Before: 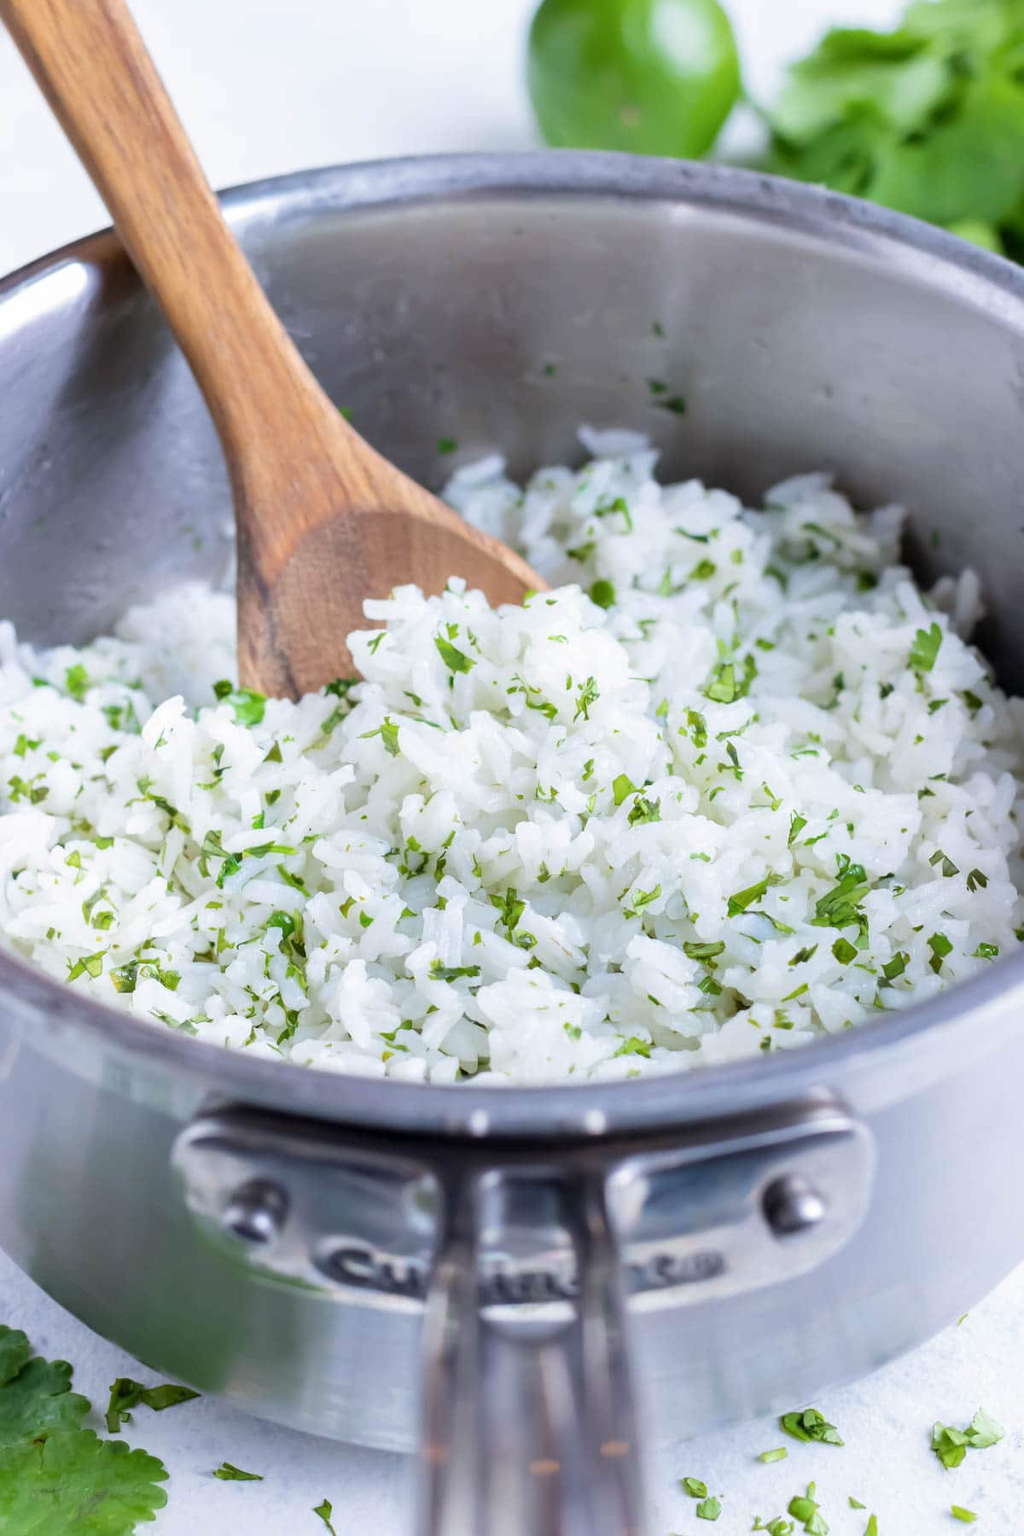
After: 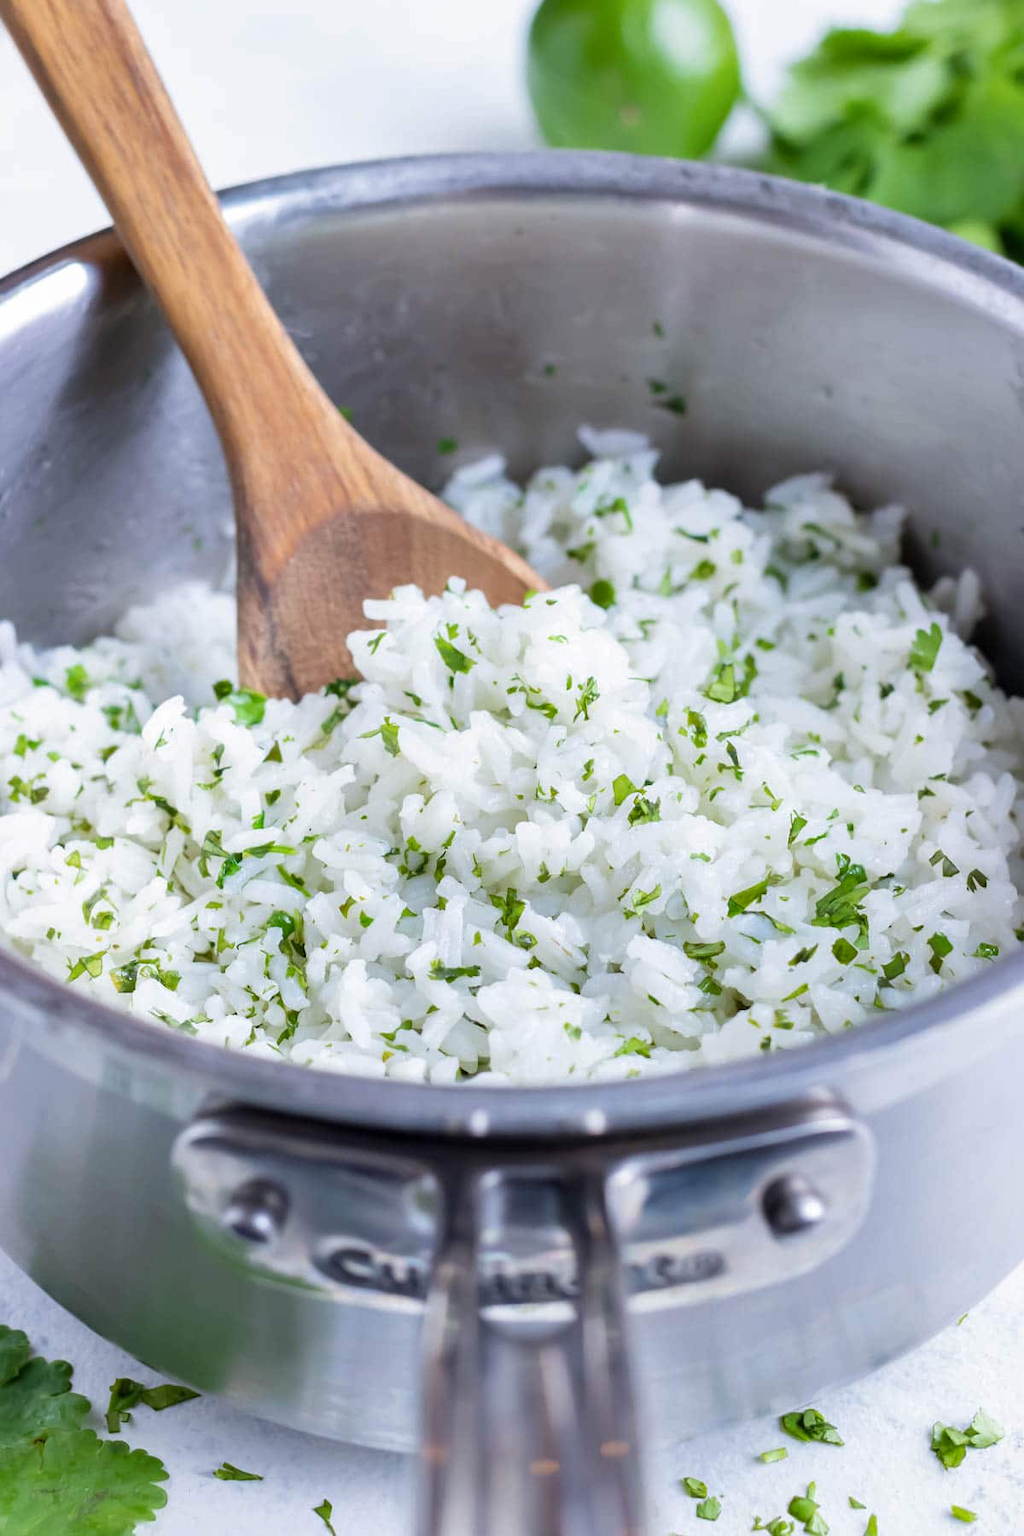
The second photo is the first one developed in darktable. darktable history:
shadows and highlights: shadows 36.22, highlights -27.94, soften with gaussian
exposure: compensate highlight preservation false
